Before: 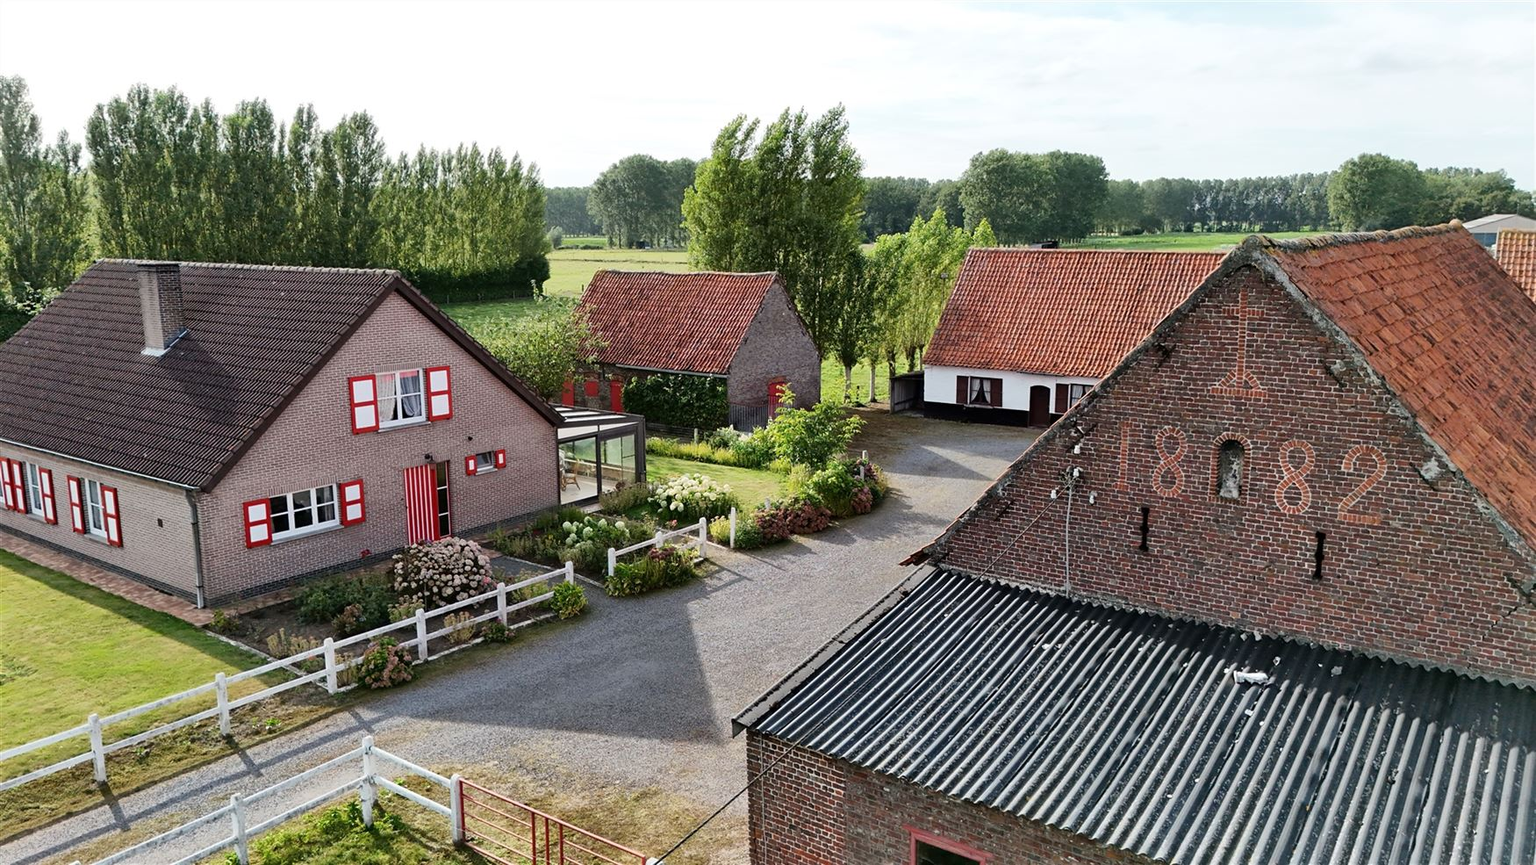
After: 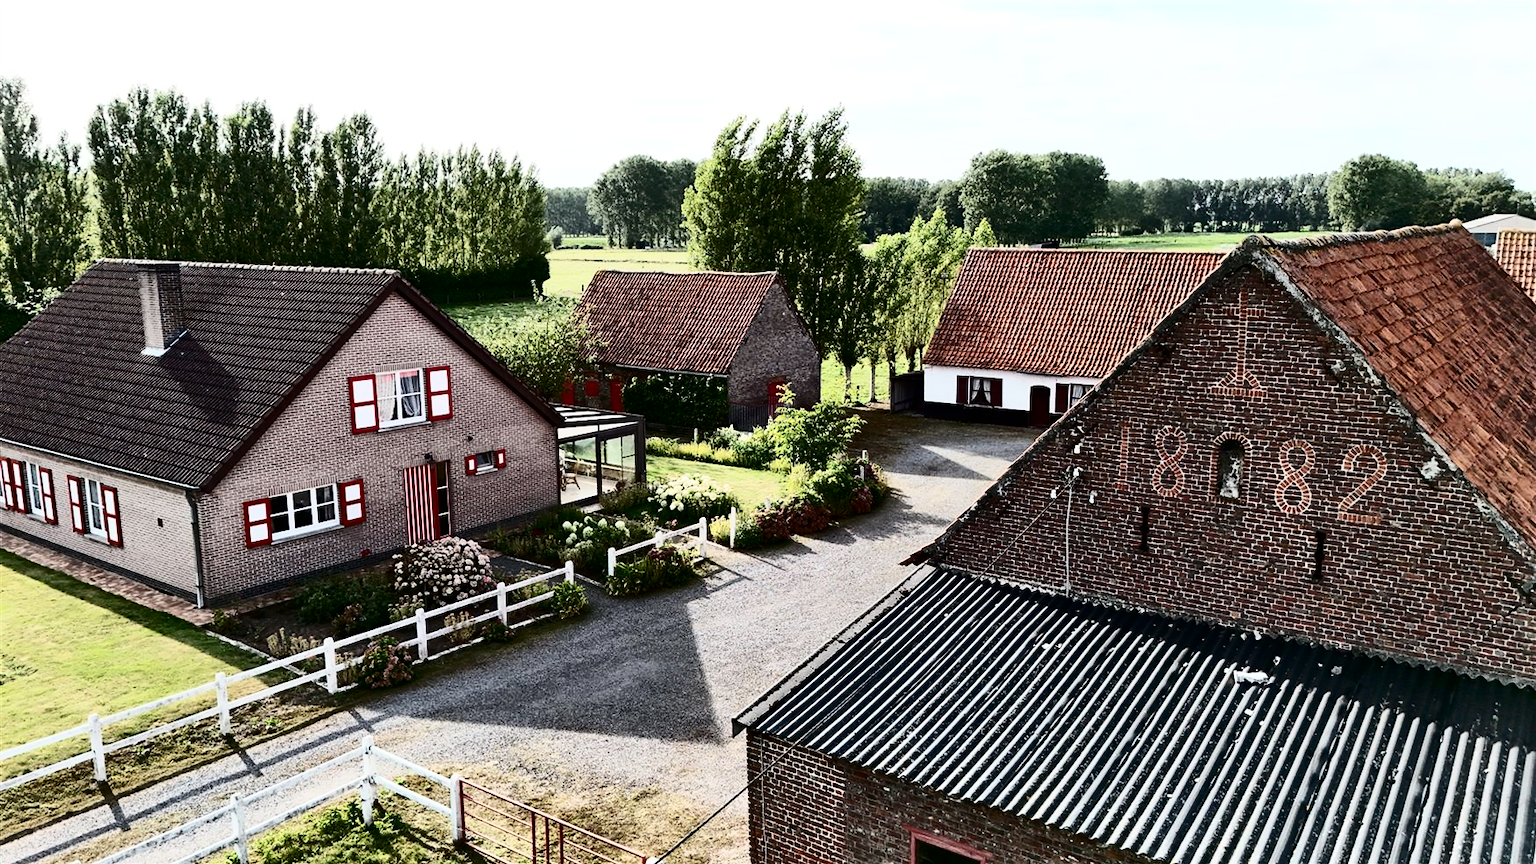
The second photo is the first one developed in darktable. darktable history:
contrast brightness saturation: contrast 0.504, saturation -0.095
